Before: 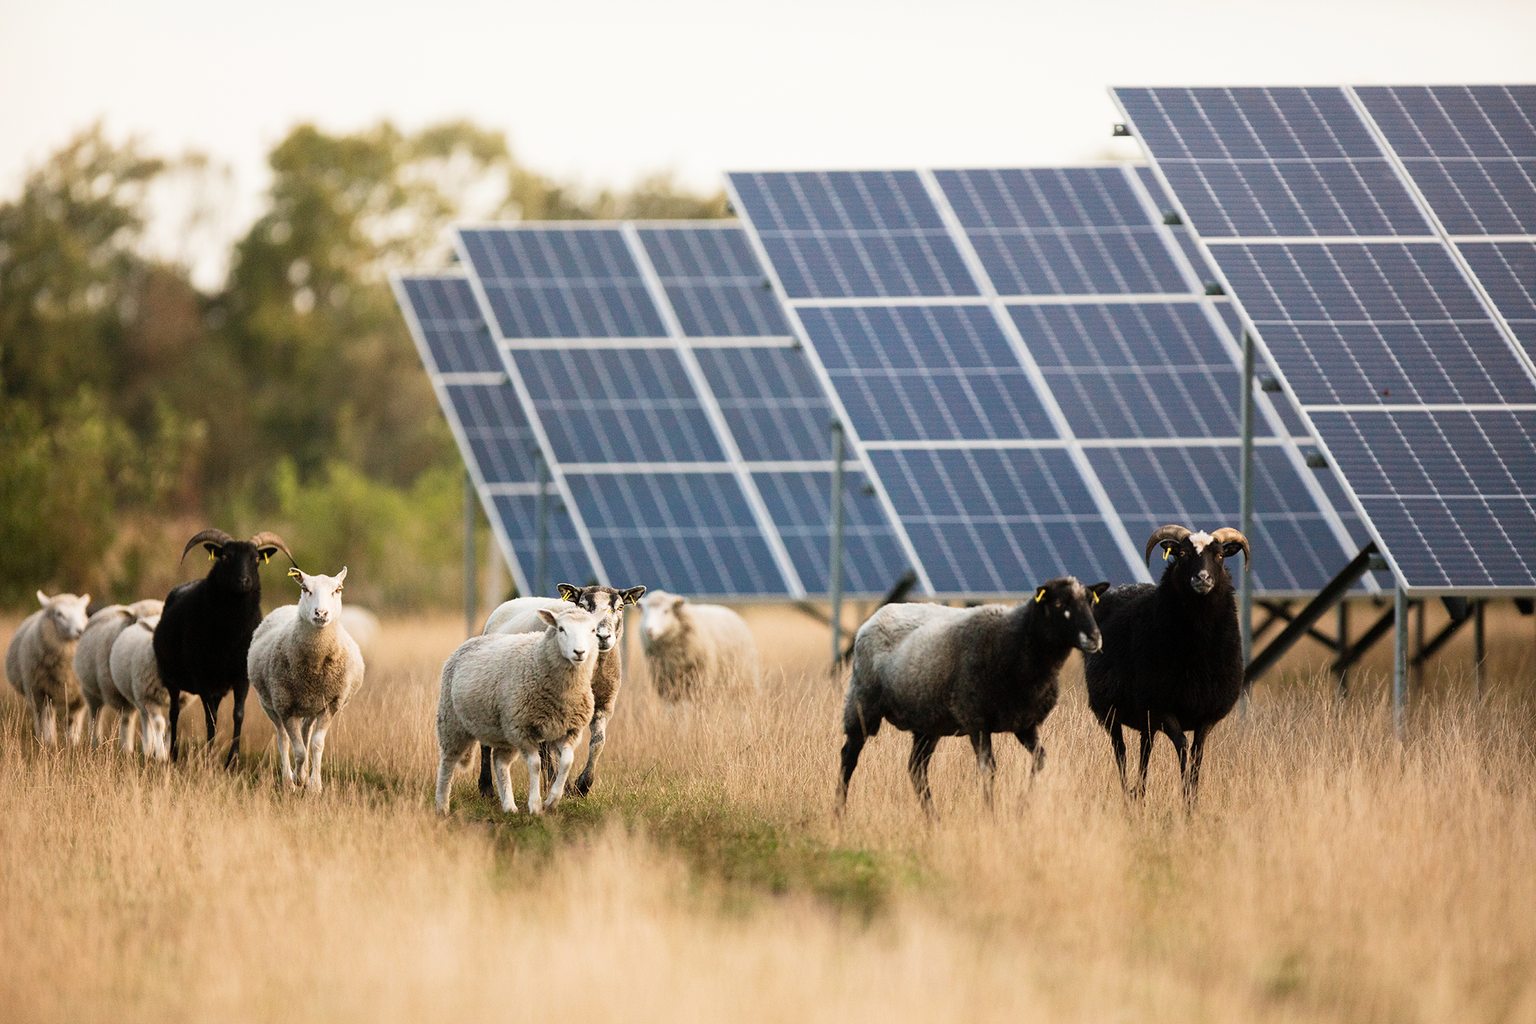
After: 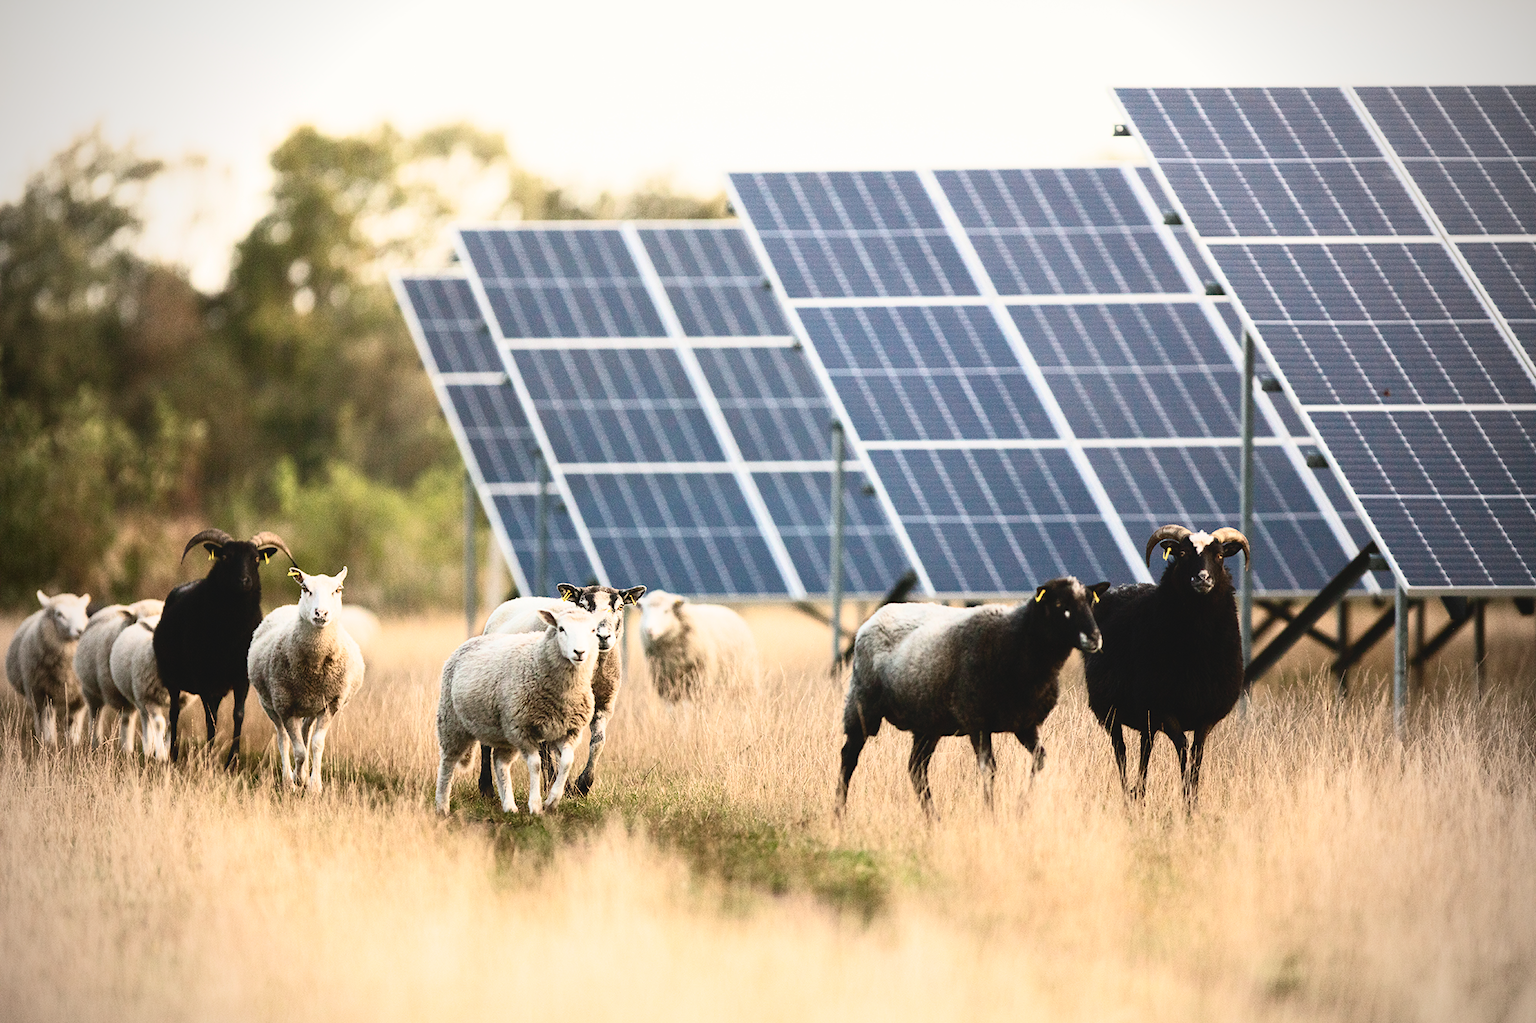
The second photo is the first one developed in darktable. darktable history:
tone curve: curves: ch0 [(0, 0.058) (0.198, 0.188) (0.512, 0.582) (0.625, 0.754) (0.81, 0.934) (1, 1)], color space Lab, independent channels, preserve colors none
vignetting: on, module defaults
